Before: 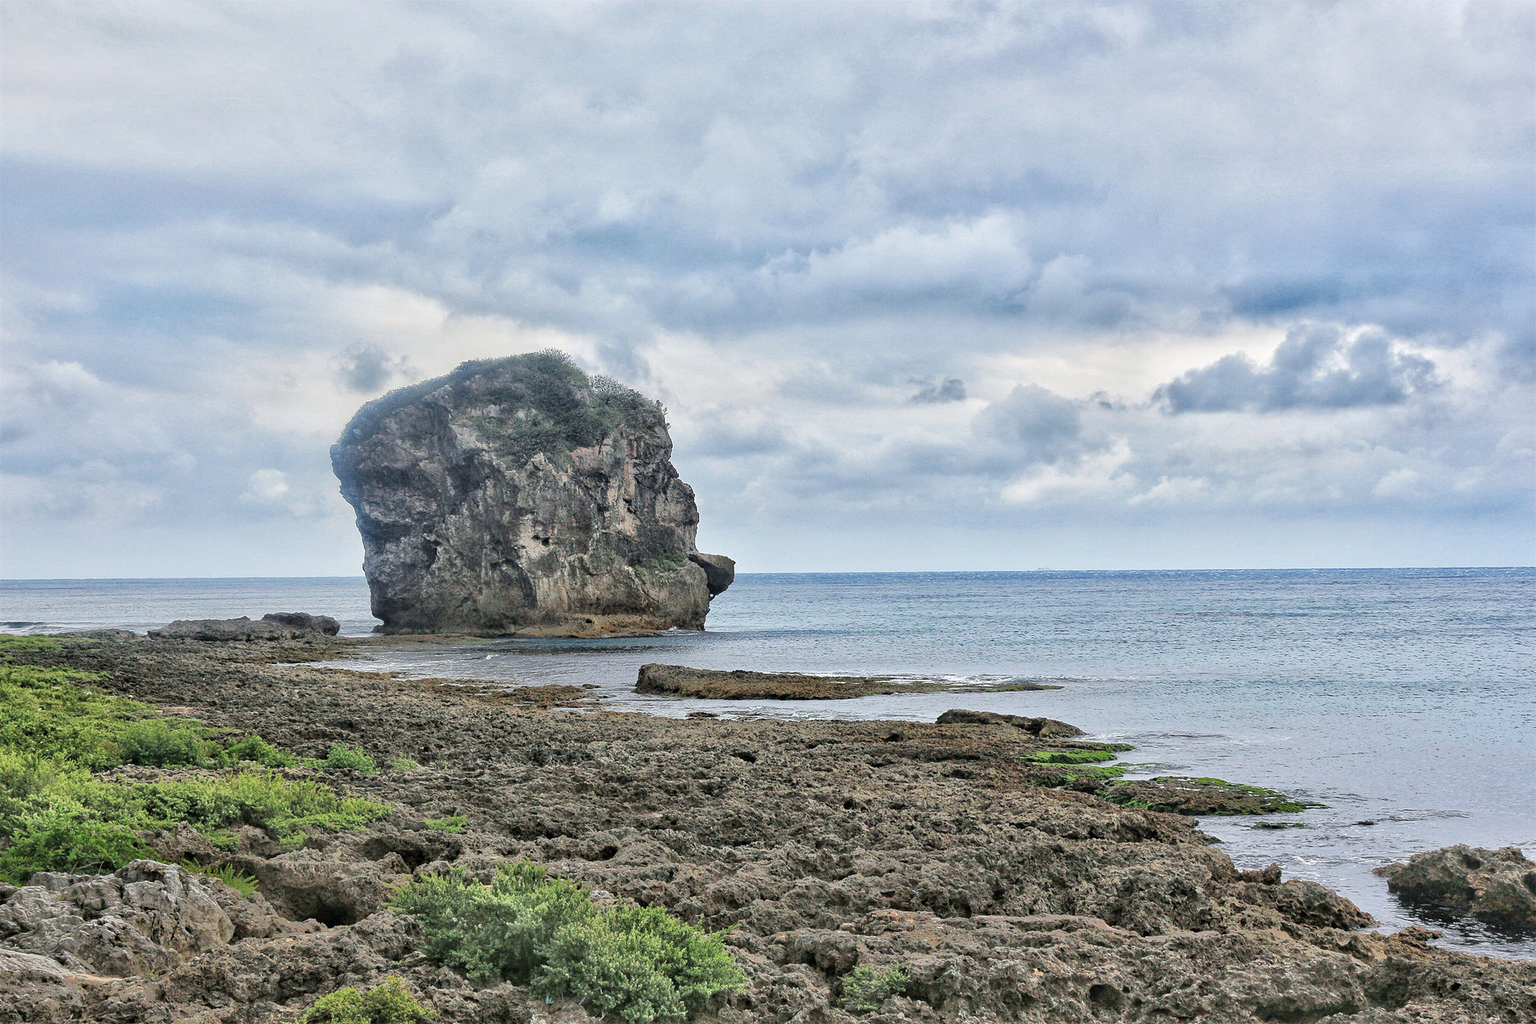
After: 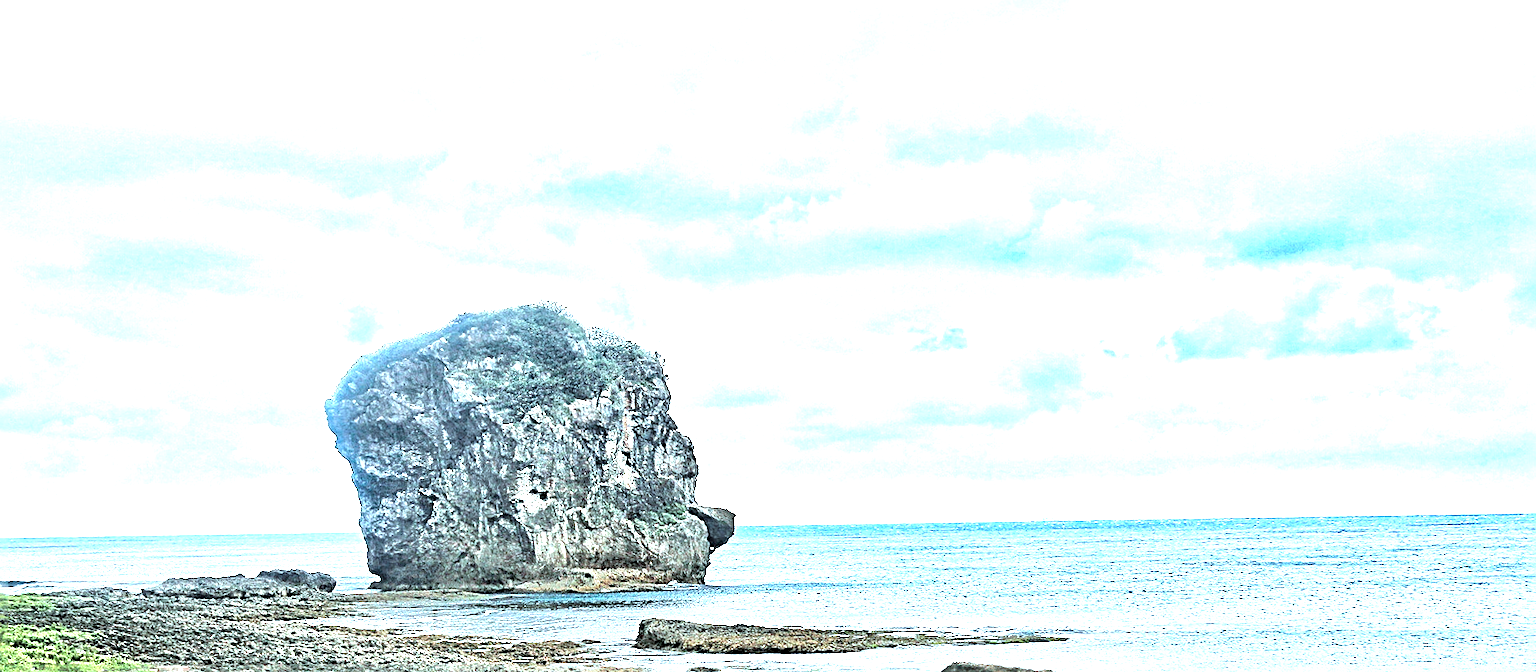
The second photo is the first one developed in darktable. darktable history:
exposure: black level correction 0, exposure 1.7 EV, compensate exposure bias true, compensate highlight preservation false
crop and rotate: top 4.848%, bottom 29.503%
color correction: highlights a* -10.04, highlights b* -10.37
rotate and perspective: rotation -0.45°, automatic cropping original format, crop left 0.008, crop right 0.992, crop top 0.012, crop bottom 0.988
sharpen: radius 3.69, amount 0.928
